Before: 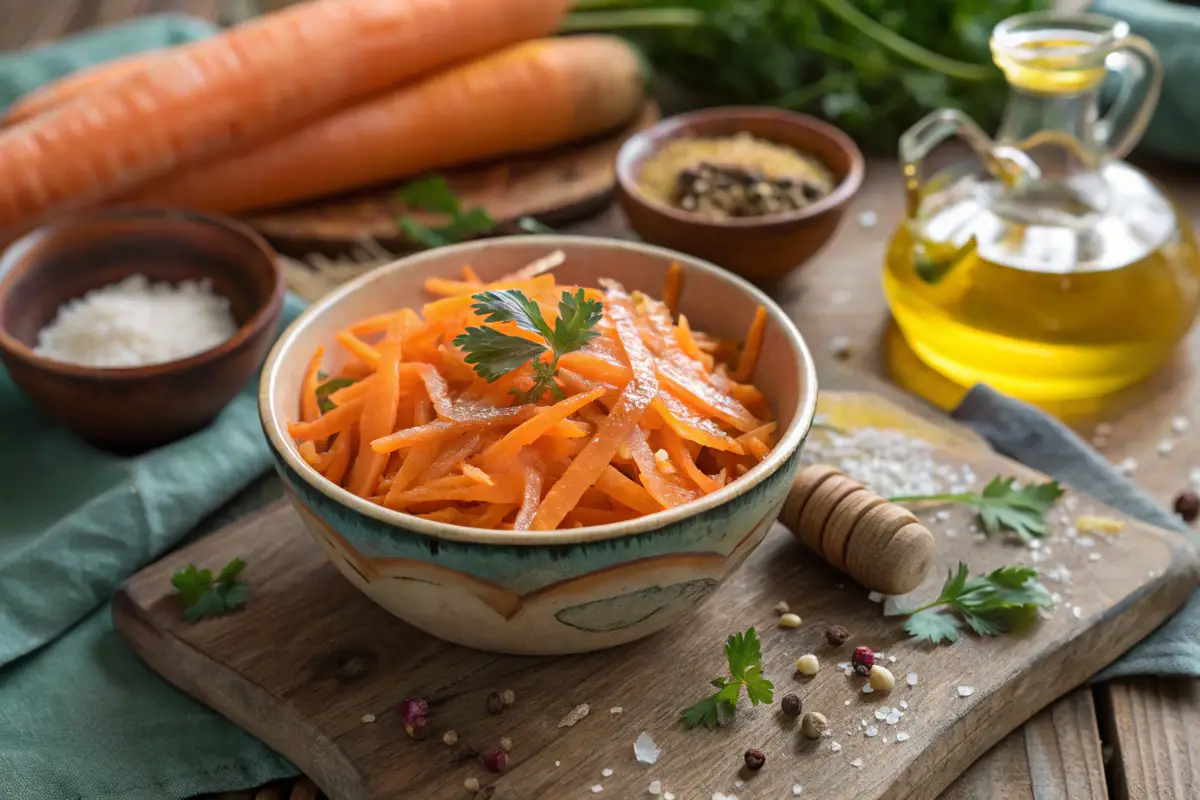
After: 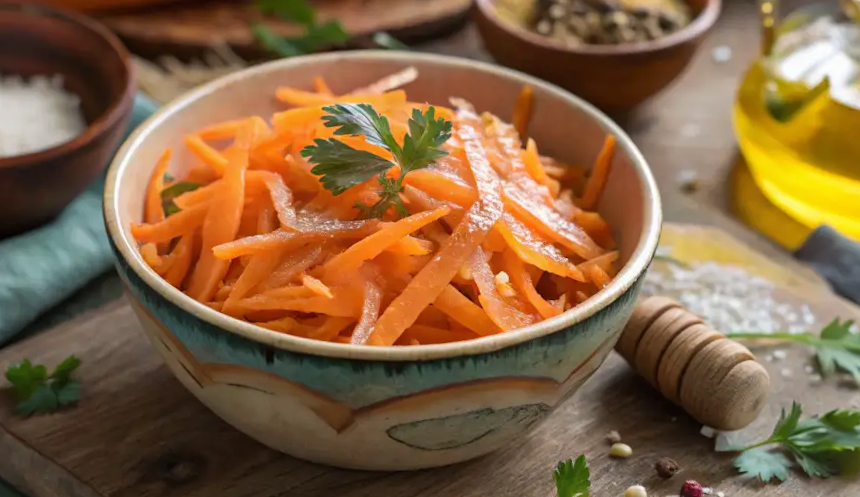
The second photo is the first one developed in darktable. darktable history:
crop and rotate: angle -3.36°, left 9.894%, top 20.384%, right 12.169%, bottom 12.066%
